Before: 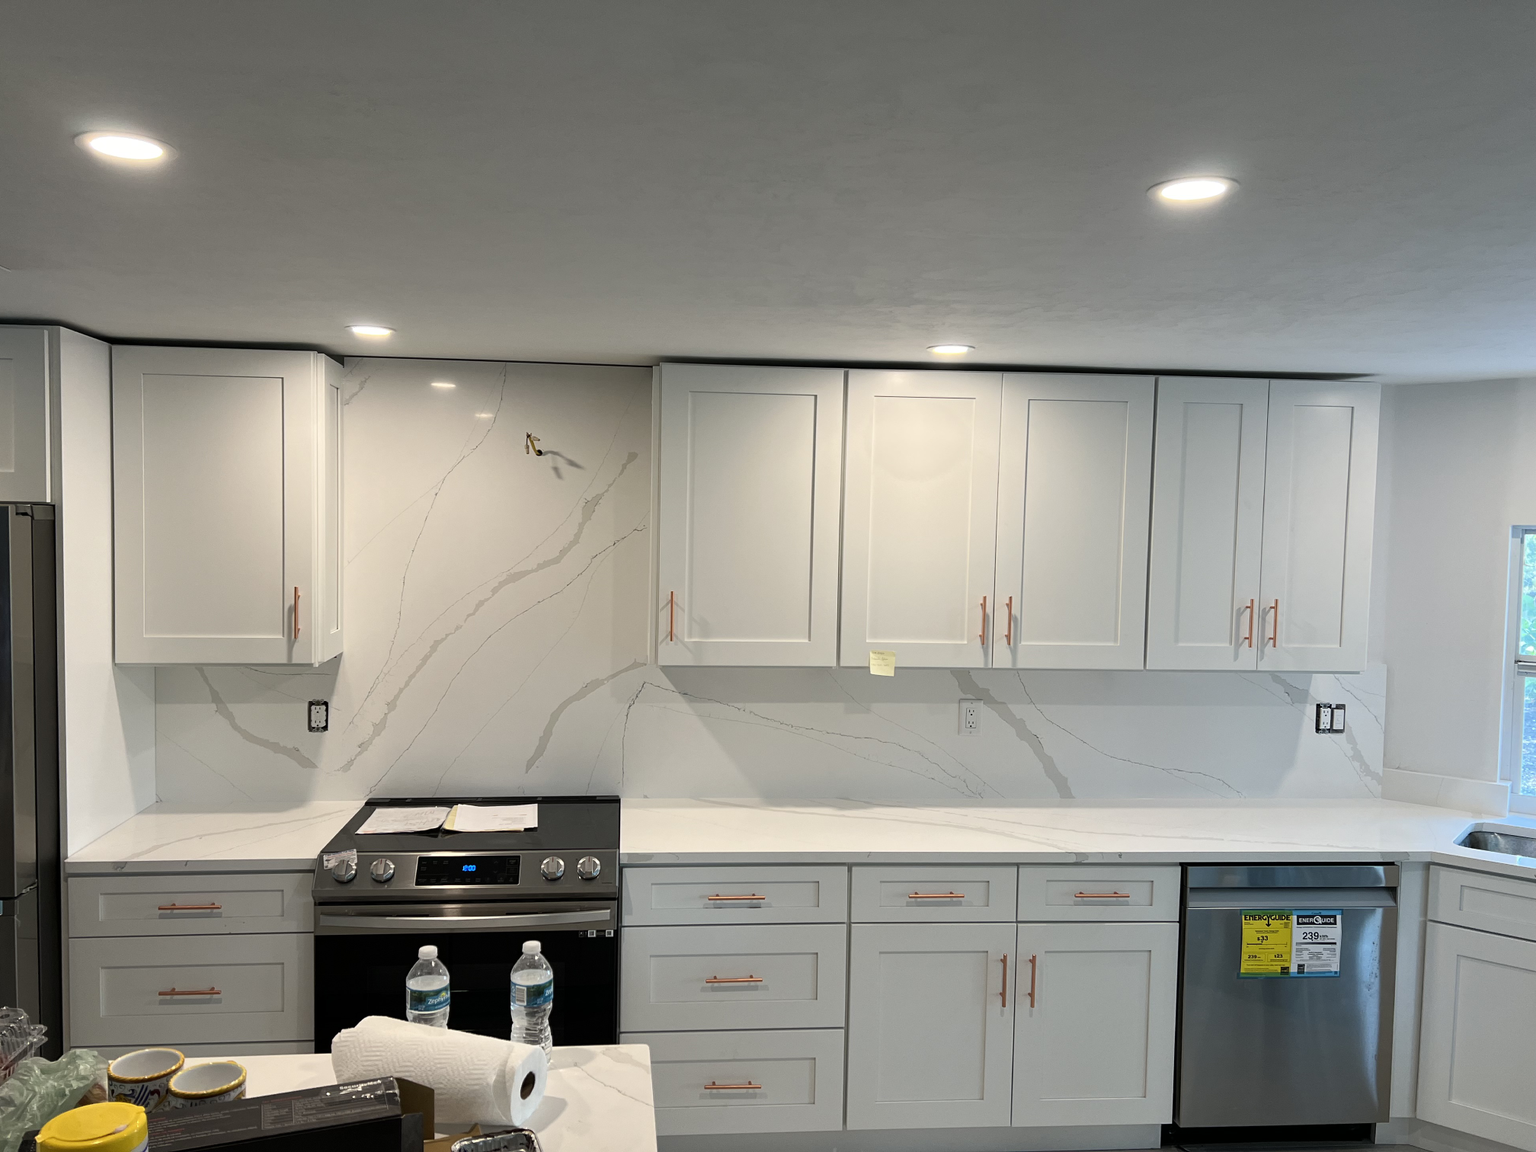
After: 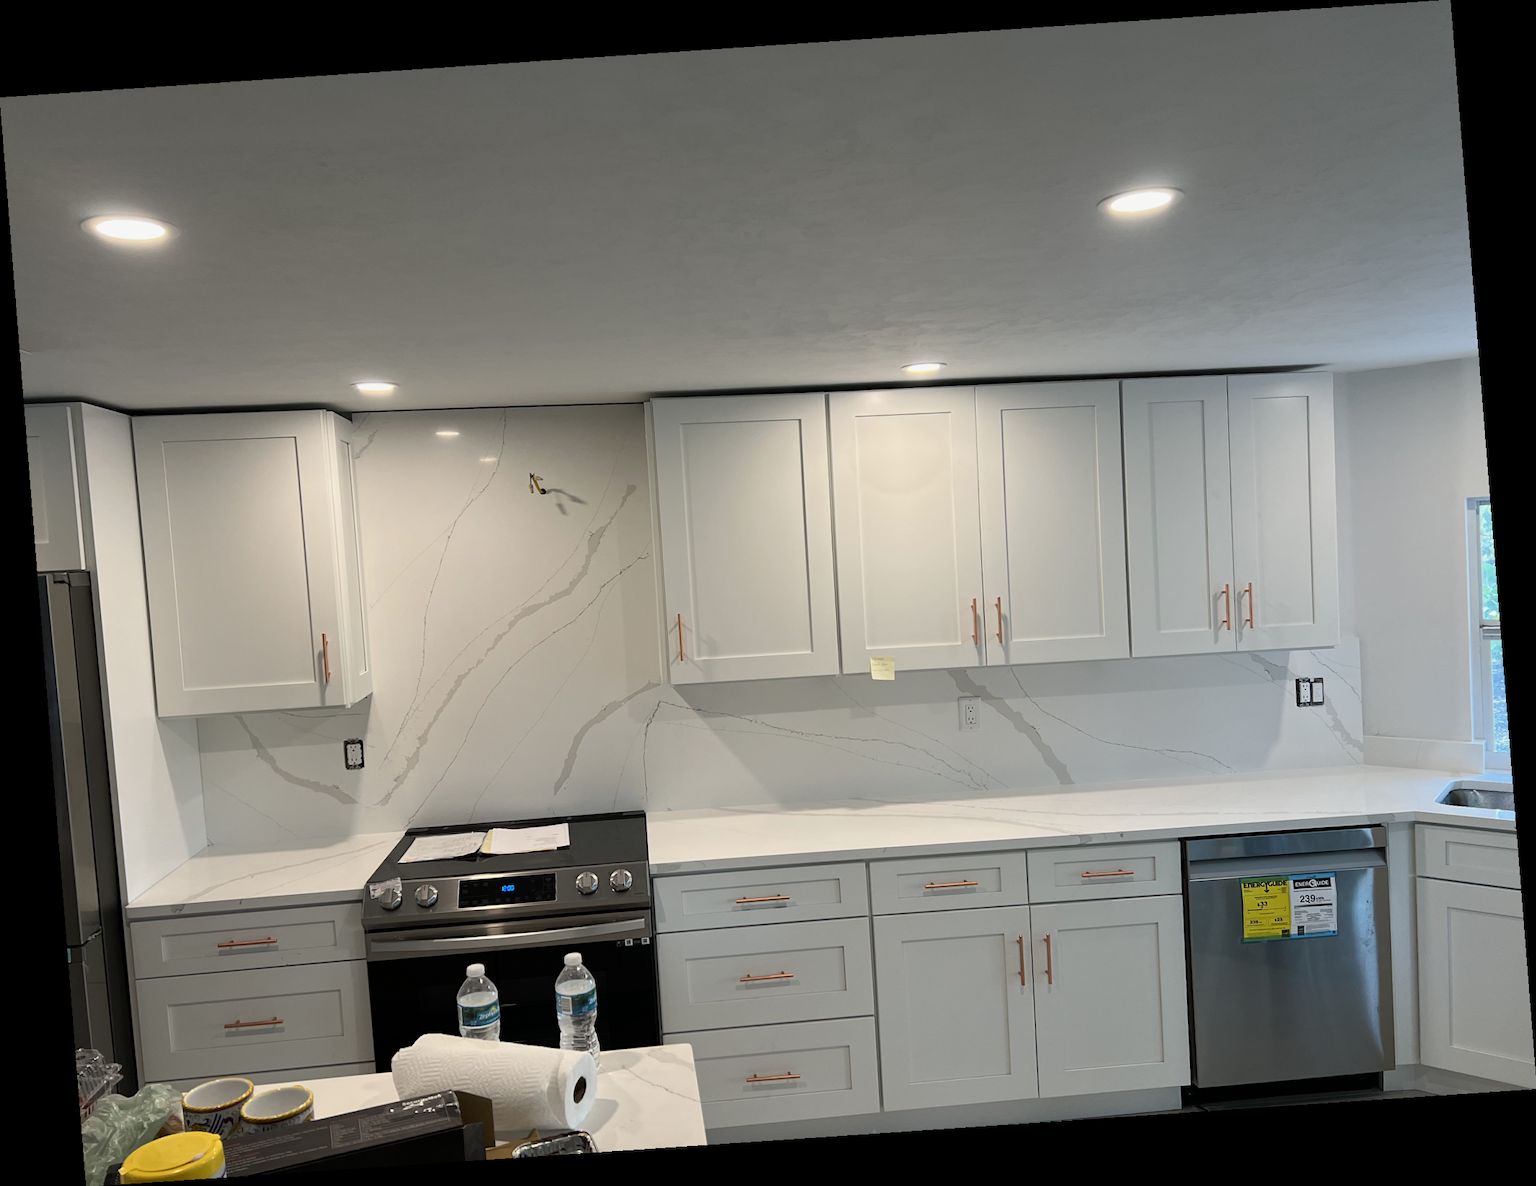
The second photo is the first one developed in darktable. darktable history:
rotate and perspective: rotation -4.2°, shear 0.006, automatic cropping off
exposure: exposure -0.116 EV, compensate exposure bias true, compensate highlight preservation false
